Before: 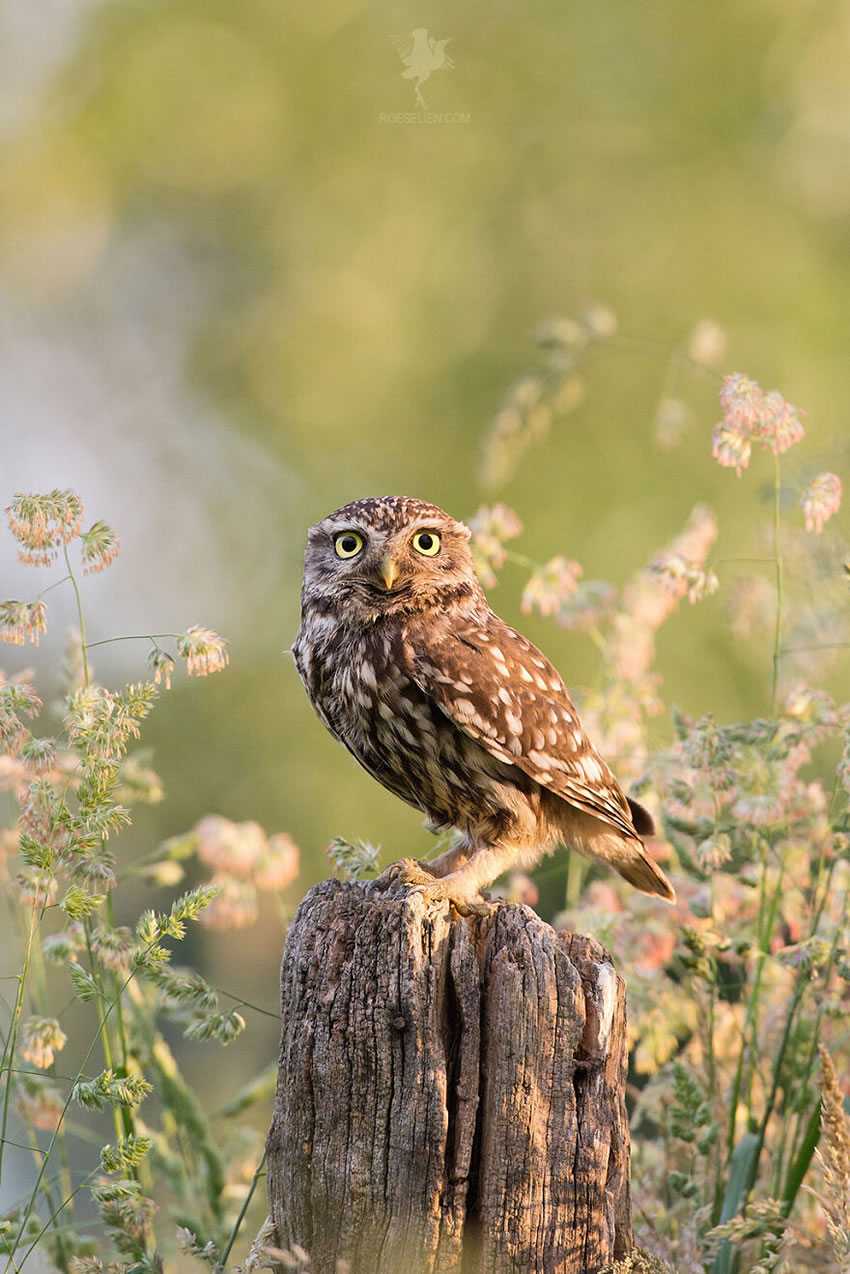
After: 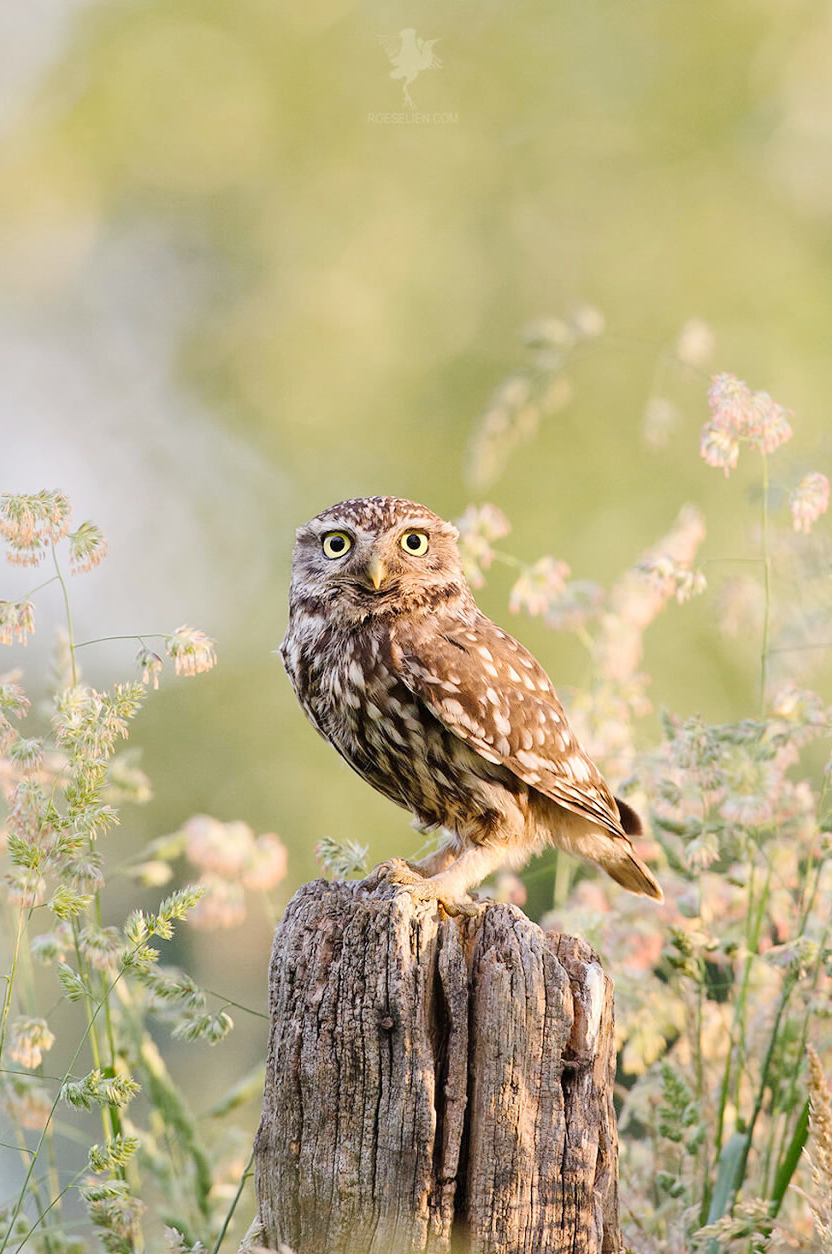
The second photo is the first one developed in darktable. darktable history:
tone curve: curves: ch0 [(0, 0) (0.003, 0.004) (0.011, 0.015) (0.025, 0.033) (0.044, 0.059) (0.069, 0.092) (0.1, 0.132) (0.136, 0.18) (0.177, 0.235) (0.224, 0.297) (0.277, 0.366) (0.335, 0.44) (0.399, 0.52) (0.468, 0.594) (0.543, 0.661) (0.623, 0.727) (0.709, 0.79) (0.801, 0.86) (0.898, 0.928) (1, 1)], preserve colors none
crop and rotate: left 1.457%, right 0.655%, bottom 1.56%
